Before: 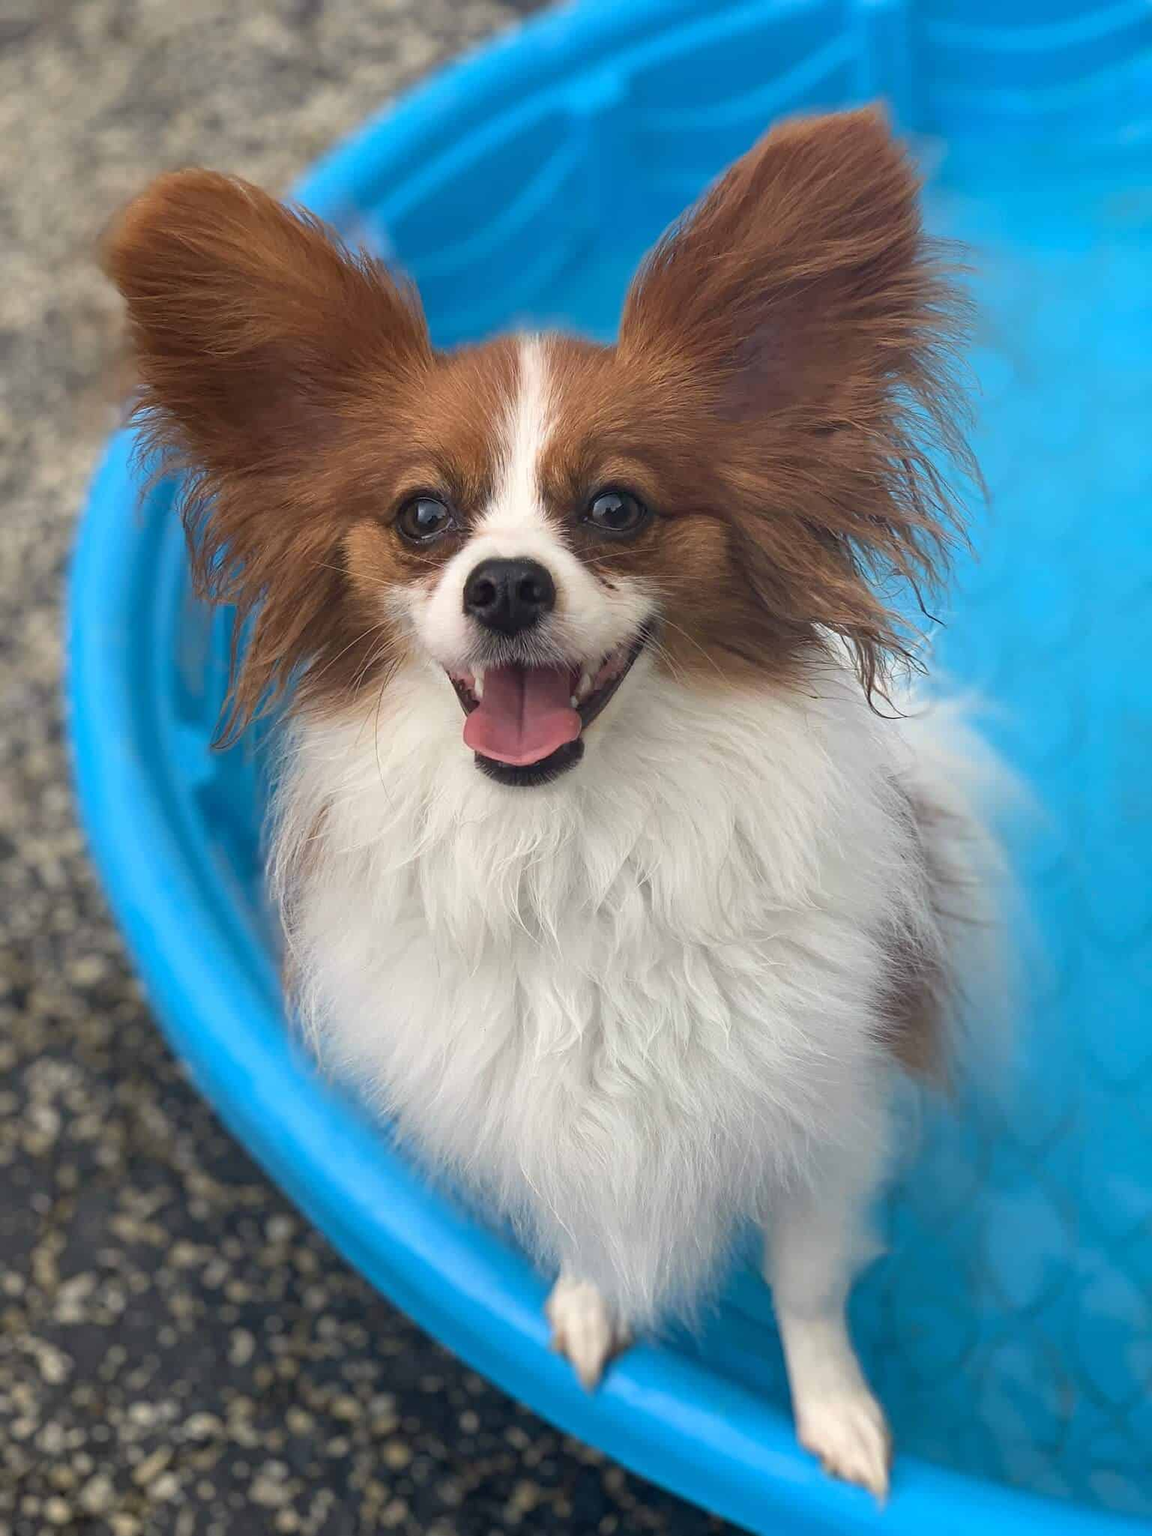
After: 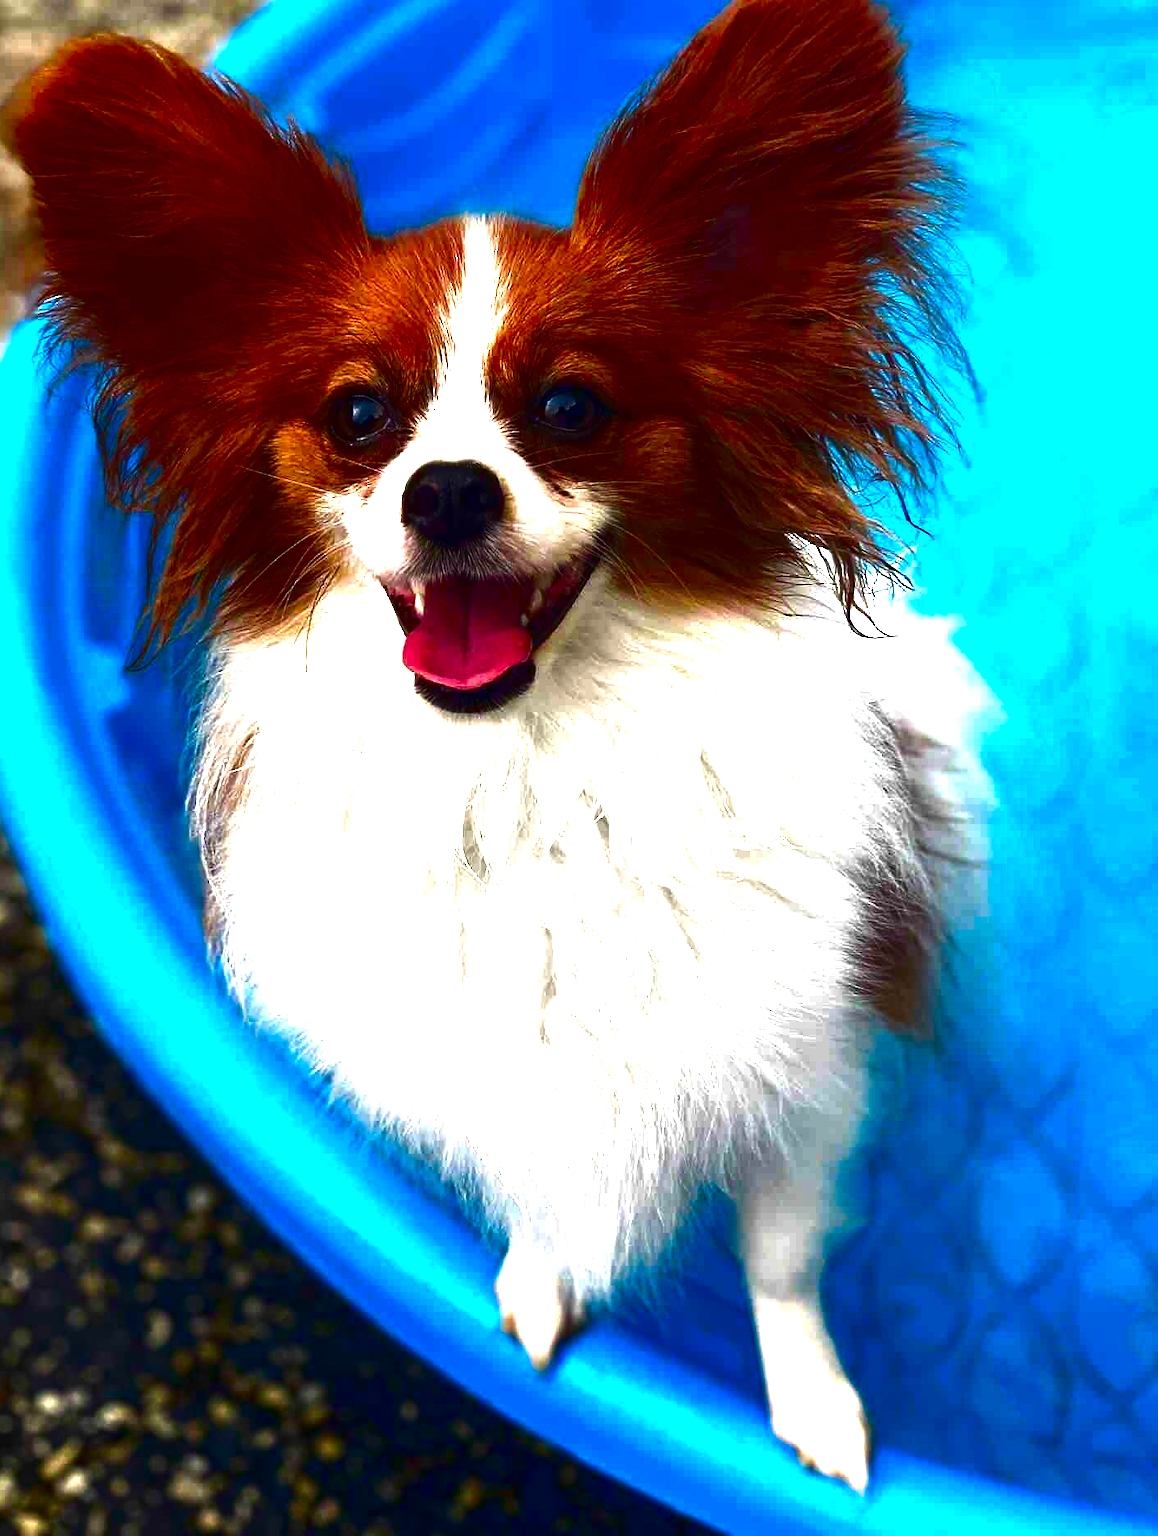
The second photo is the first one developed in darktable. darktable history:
exposure: black level correction 0, exposure 1.2 EV, compensate exposure bias true, compensate highlight preservation false
contrast brightness saturation: brightness -0.999, saturation 0.992
crop and rotate: left 8.486%, top 9.003%
tone equalizer: edges refinement/feathering 500, mask exposure compensation -1.57 EV, preserve details no
